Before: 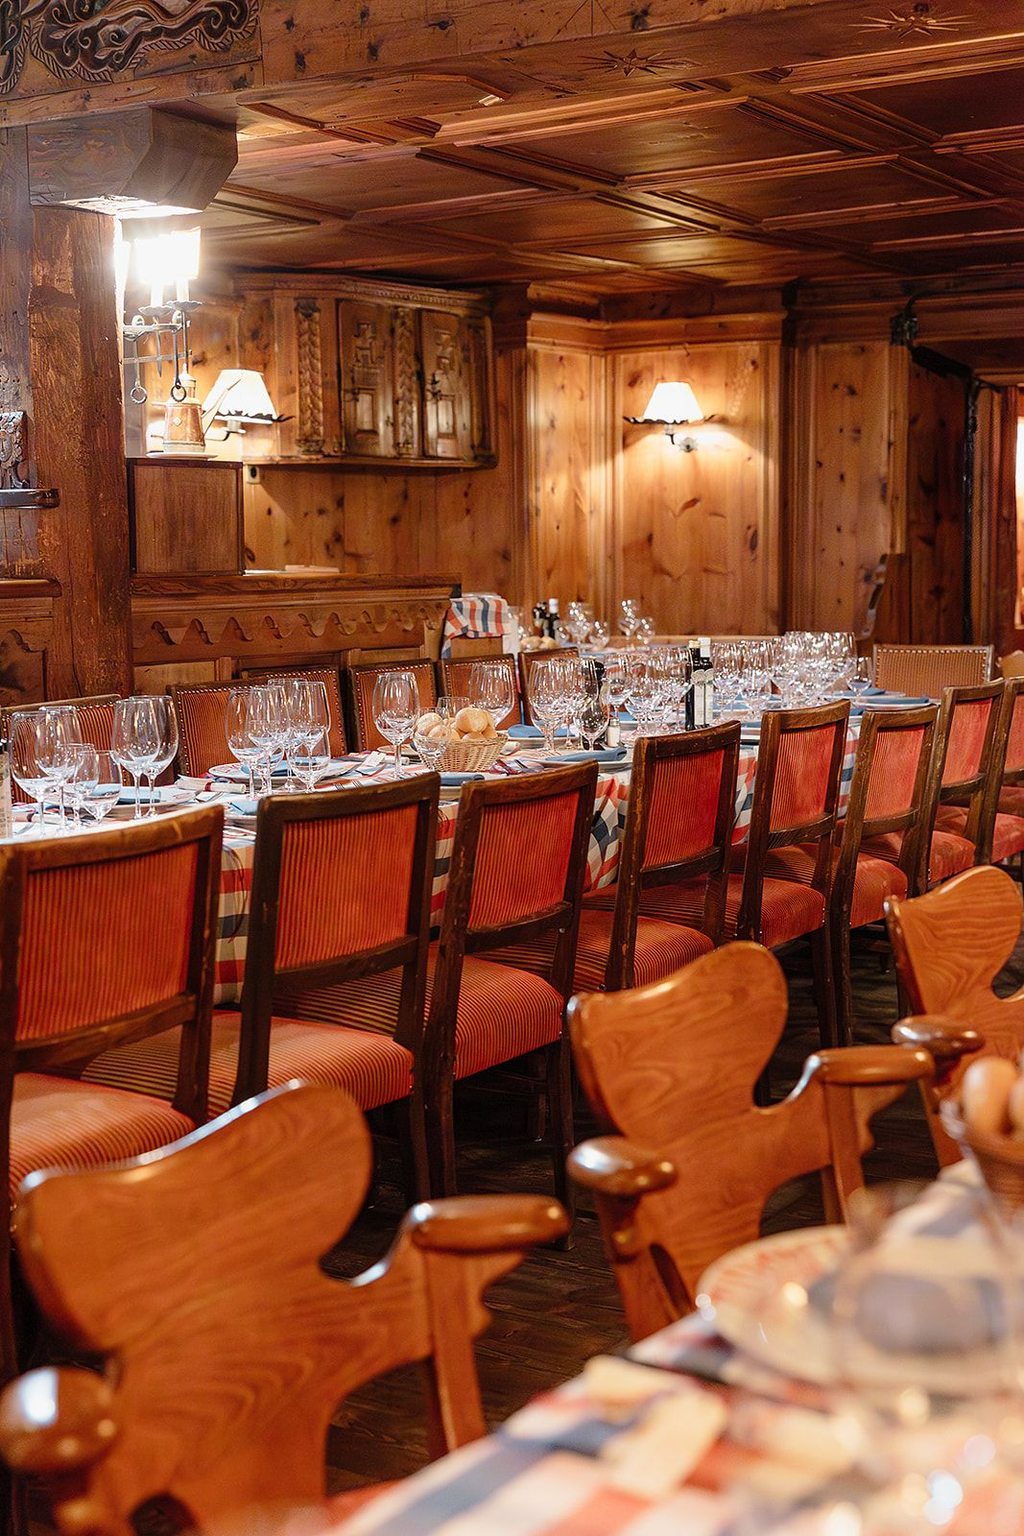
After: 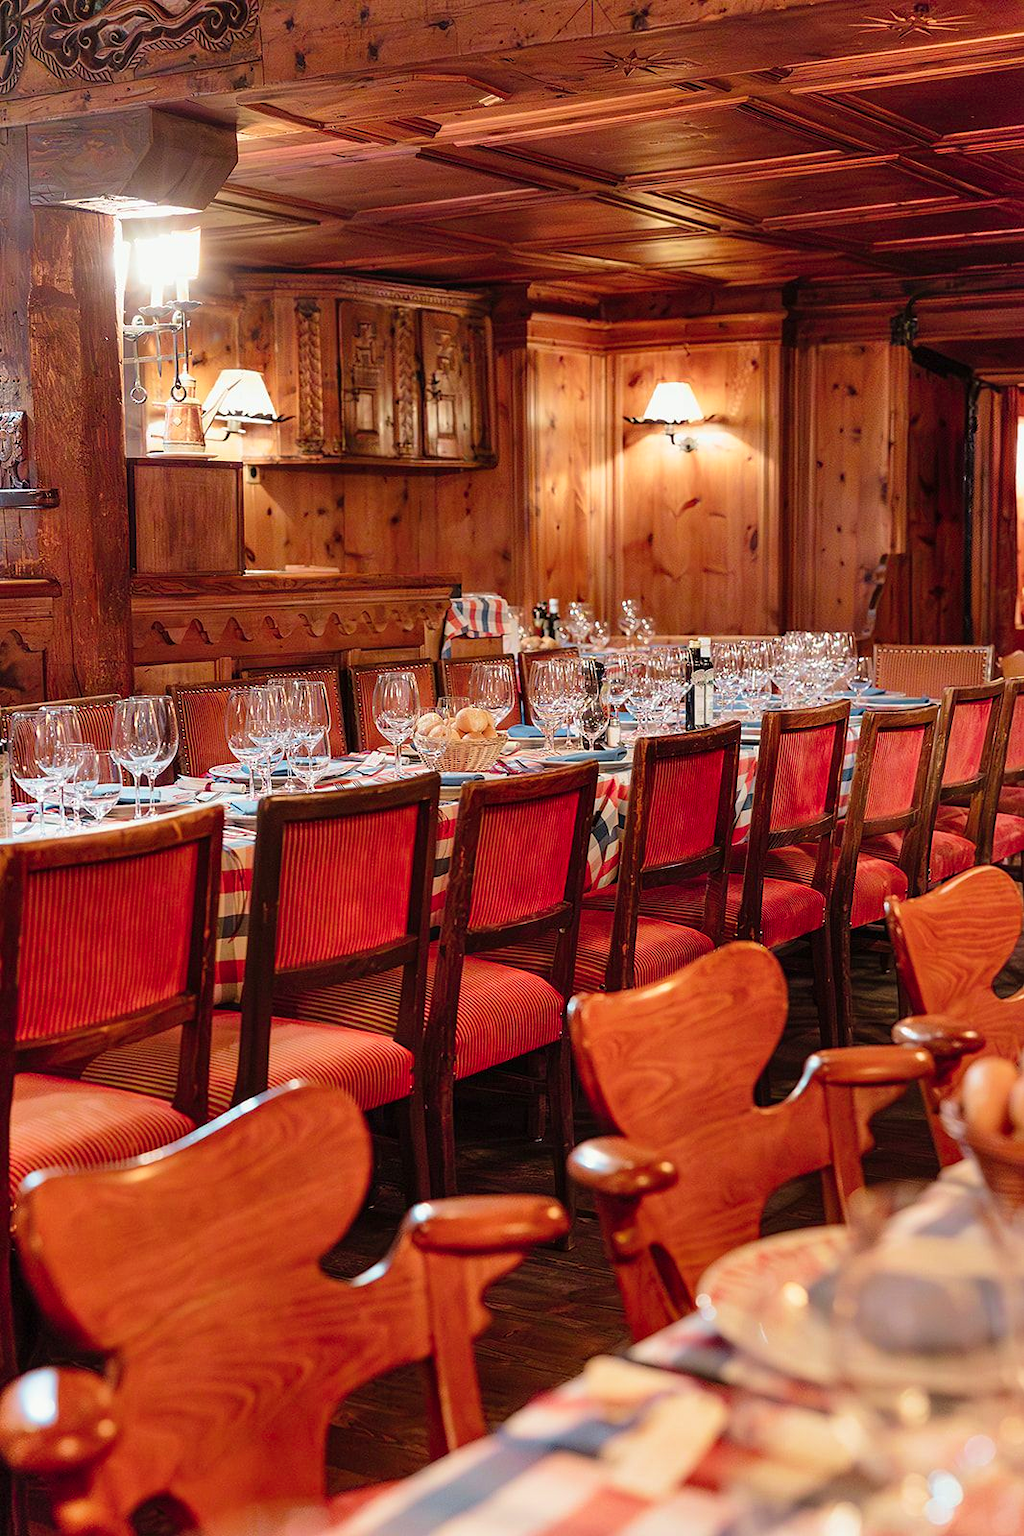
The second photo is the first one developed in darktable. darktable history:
shadows and highlights: soften with gaussian
color calibration: output R [0.946, 0.065, -0.013, 0], output G [-0.246, 1.264, -0.017, 0], output B [0.046, -0.098, 1.05, 0], illuminant custom, x 0.344, y 0.359, temperature 5045.54 K
velvia: strength 15%
